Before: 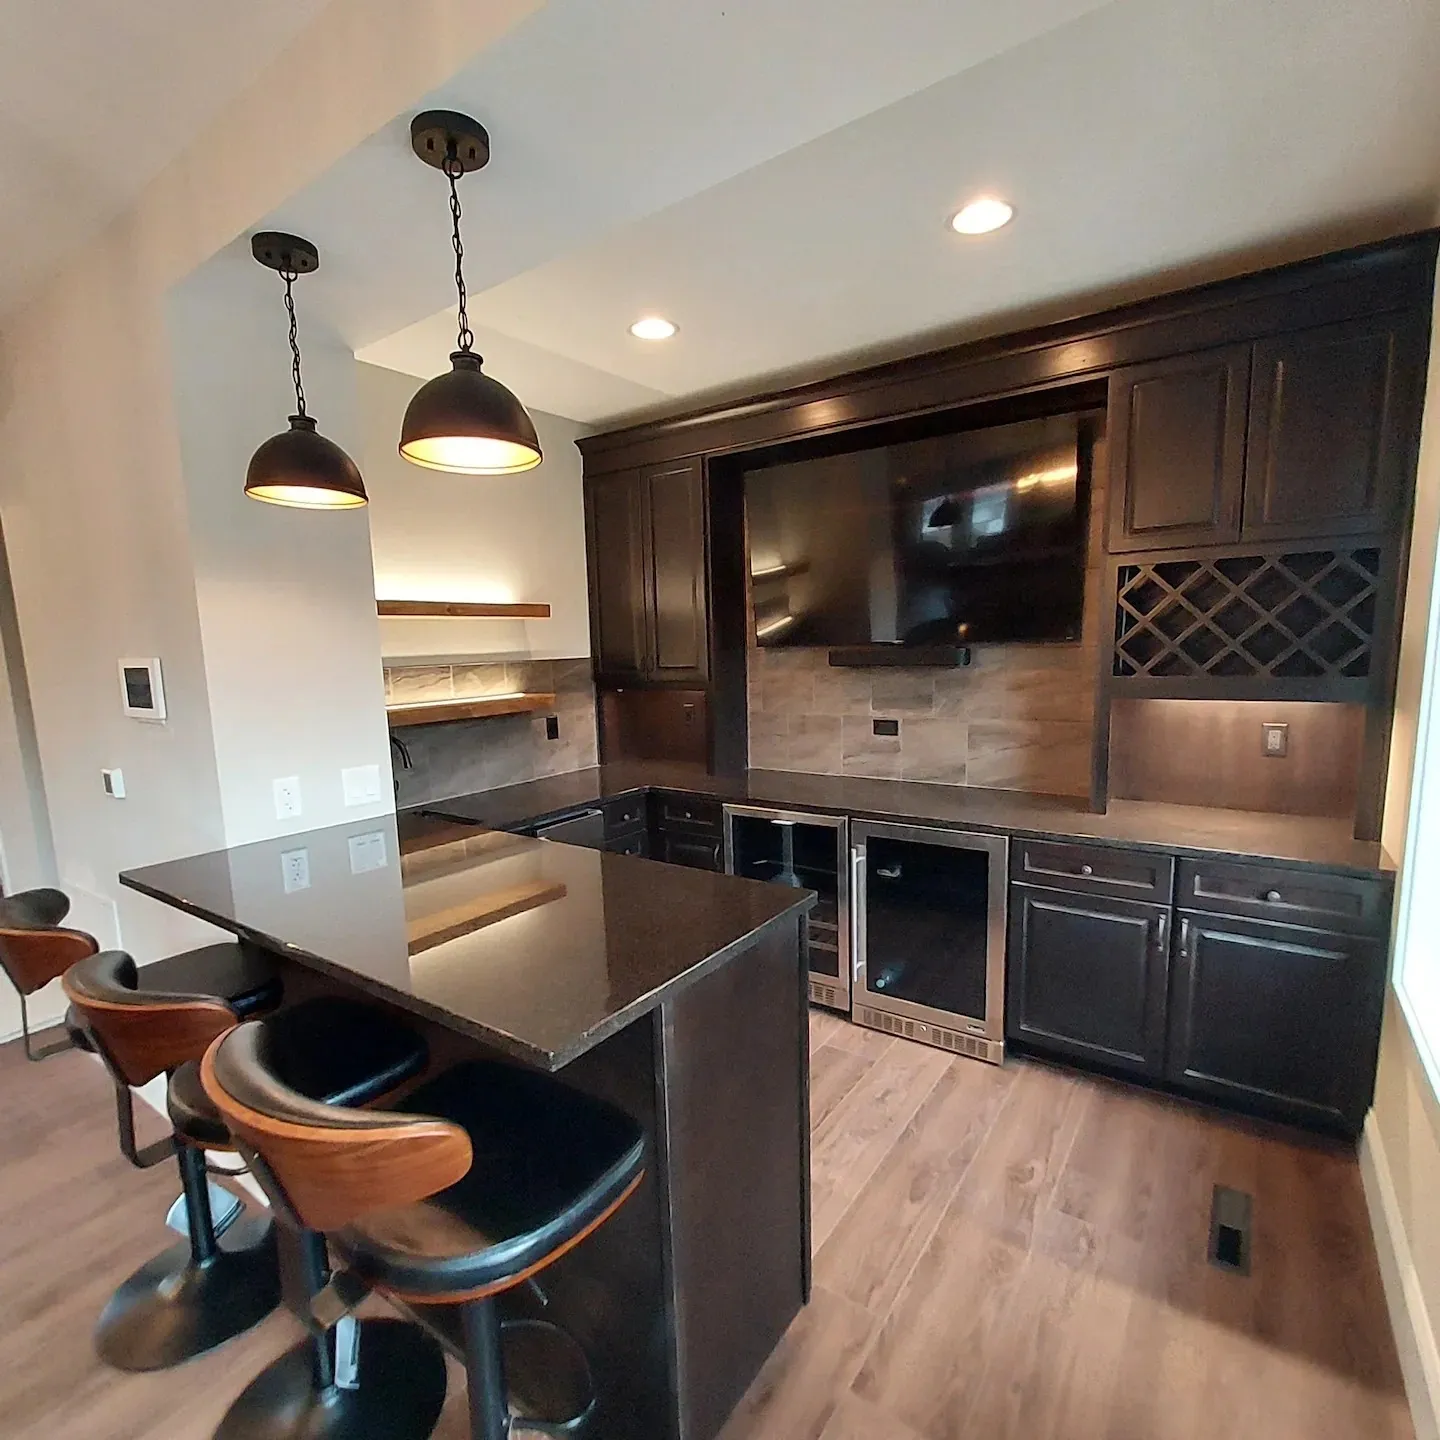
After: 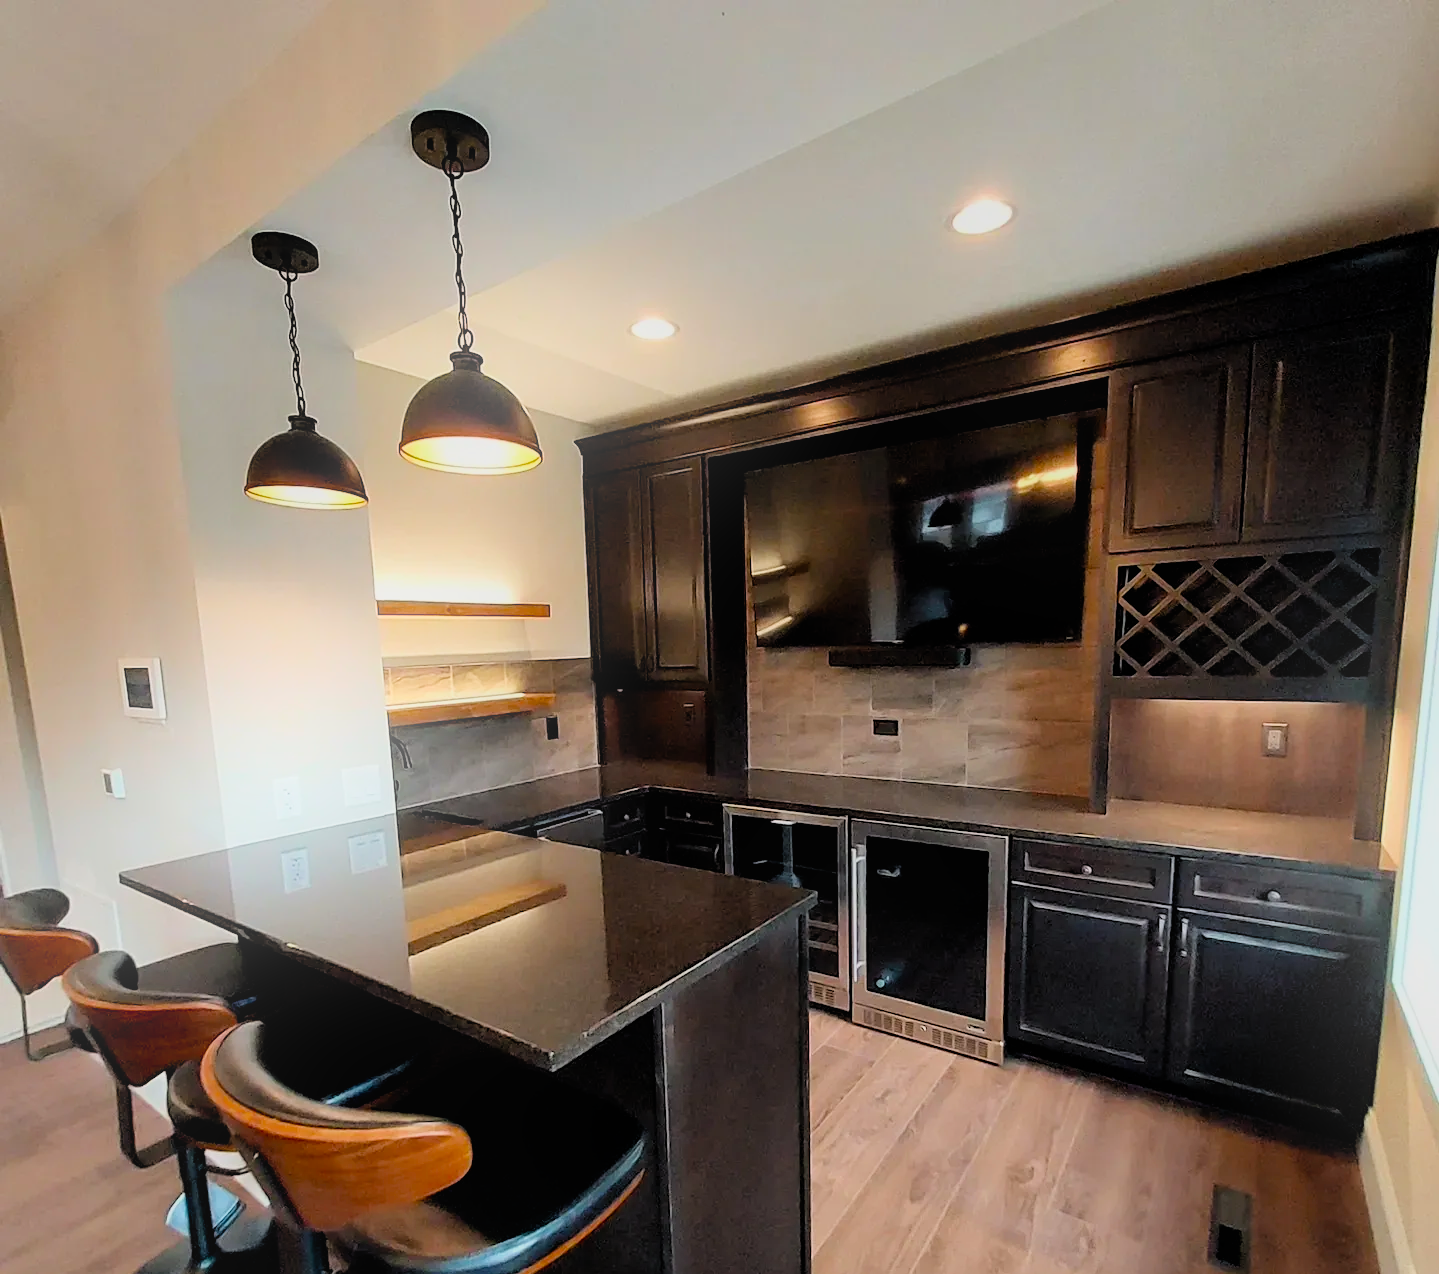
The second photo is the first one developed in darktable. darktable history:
filmic rgb: black relative exposure -7.75 EV, white relative exposure 4.4 EV, threshold 3 EV, target black luminance 0%, hardness 3.76, latitude 50.51%, contrast 1.074, highlights saturation mix 10%, shadows ↔ highlights balance -0.22%, color science v4 (2020), enable highlight reconstruction true
crop and rotate: top 0%, bottom 11.49%
bloom: on, module defaults
